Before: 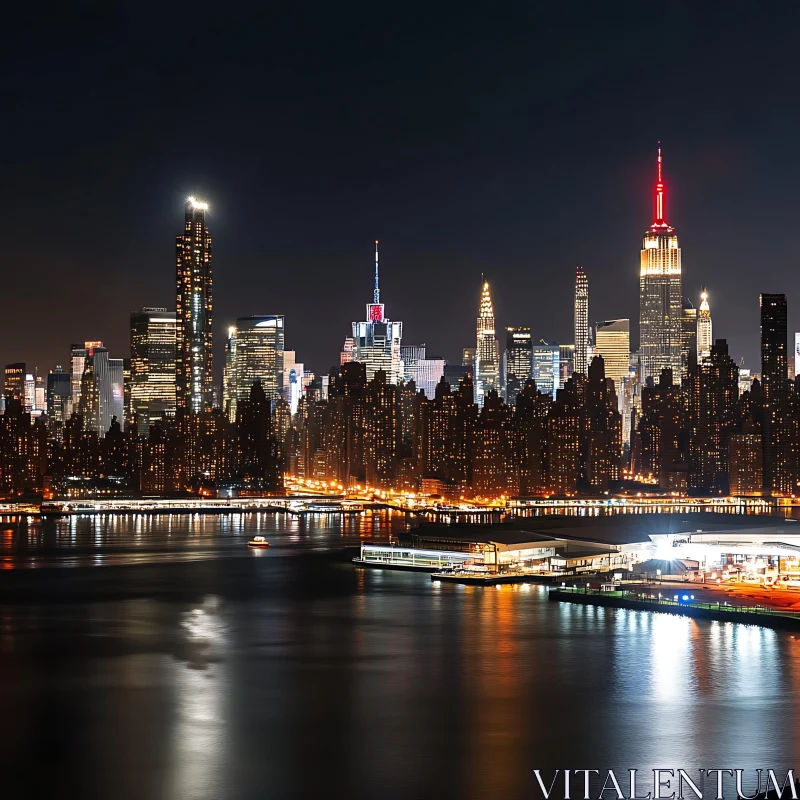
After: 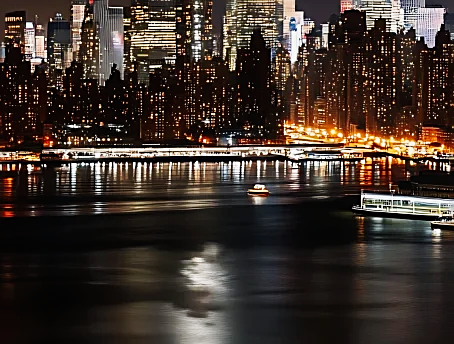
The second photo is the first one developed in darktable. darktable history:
tone curve: curves: ch0 [(0, 0) (0.058, 0.027) (0.214, 0.183) (0.304, 0.288) (0.51, 0.549) (0.658, 0.7) (0.741, 0.775) (0.844, 0.866) (0.986, 0.957)]; ch1 [(0, 0) (0.172, 0.123) (0.312, 0.296) (0.437, 0.429) (0.471, 0.469) (0.502, 0.5) (0.513, 0.515) (0.572, 0.603) (0.617, 0.653) (0.68, 0.724) (0.889, 0.924) (1, 1)]; ch2 [(0, 0) (0.411, 0.424) (0.489, 0.49) (0.502, 0.5) (0.517, 0.519) (0.549, 0.578) (0.604, 0.628) (0.693, 0.686) (1, 1)], preserve colors none
crop: top 44.021%, right 43.197%, bottom 12.861%
sharpen: on, module defaults
